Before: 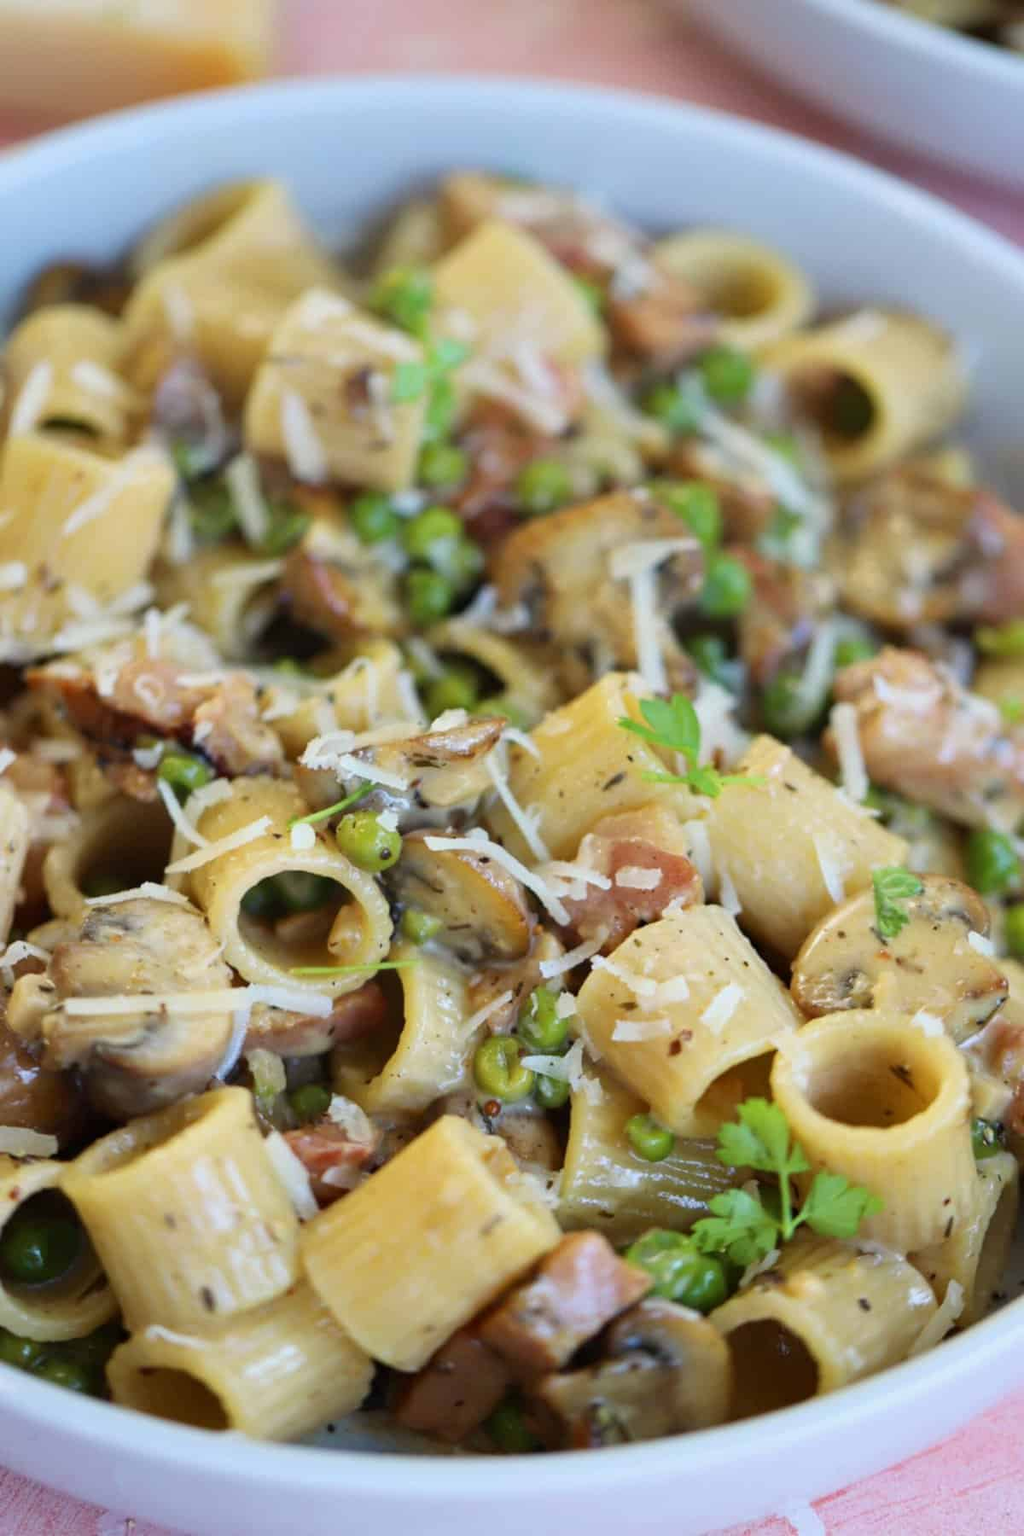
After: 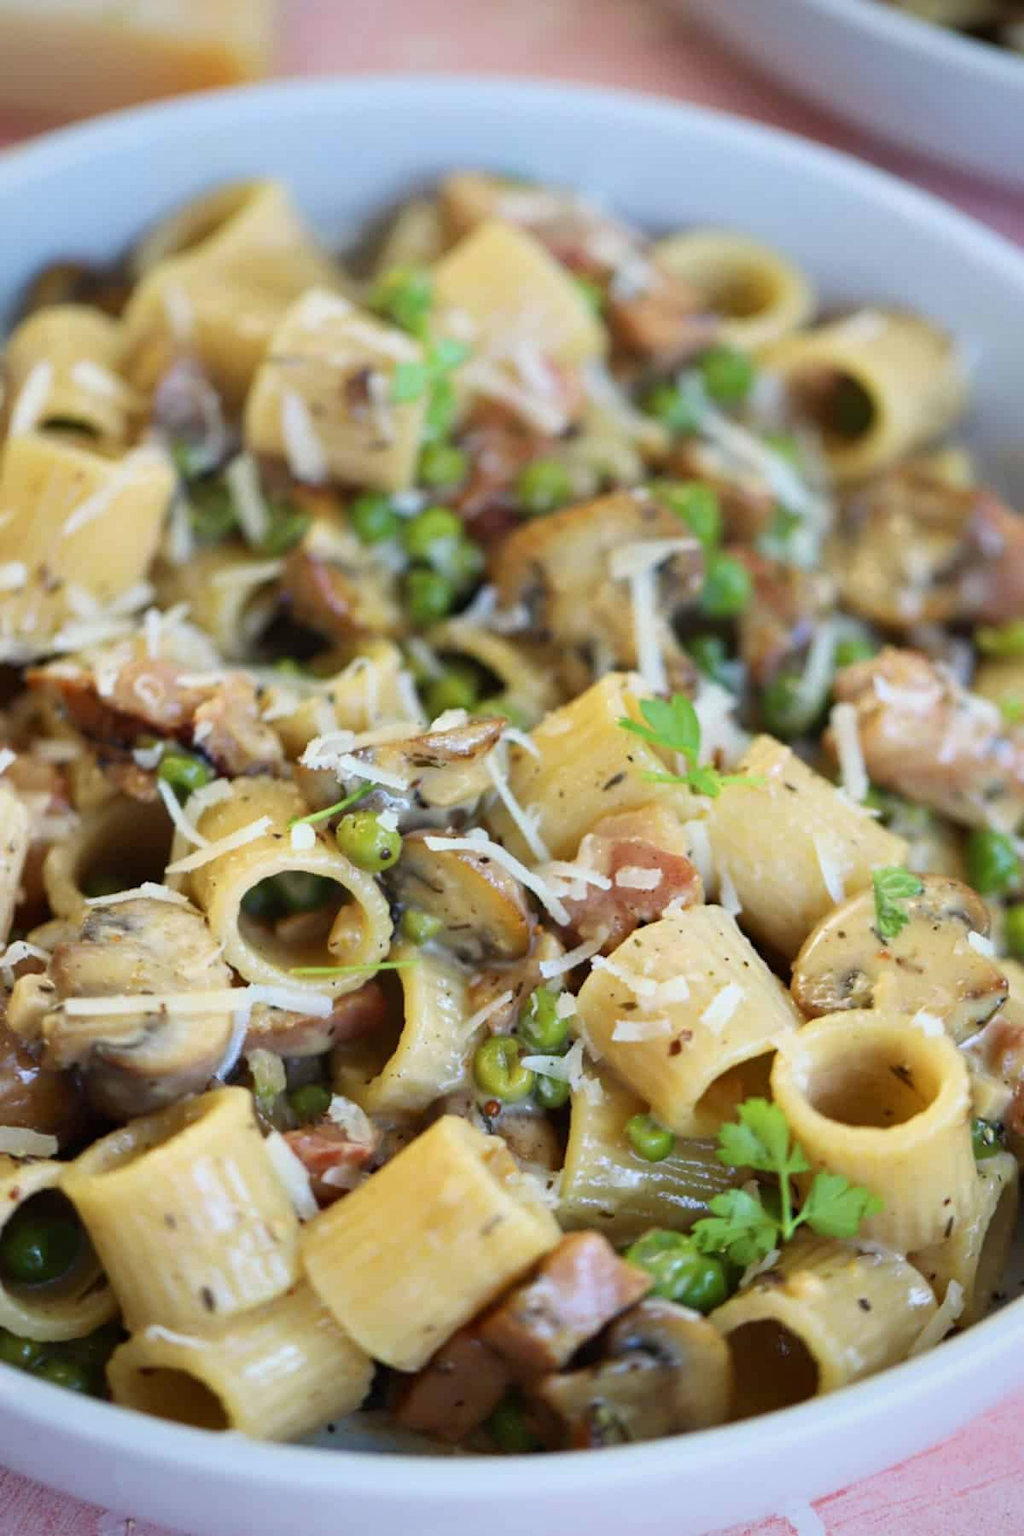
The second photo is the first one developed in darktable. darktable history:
shadows and highlights: shadows -0.94, highlights 39.65
vignetting: fall-off radius 61.25%, saturation 0.003, unbound false
